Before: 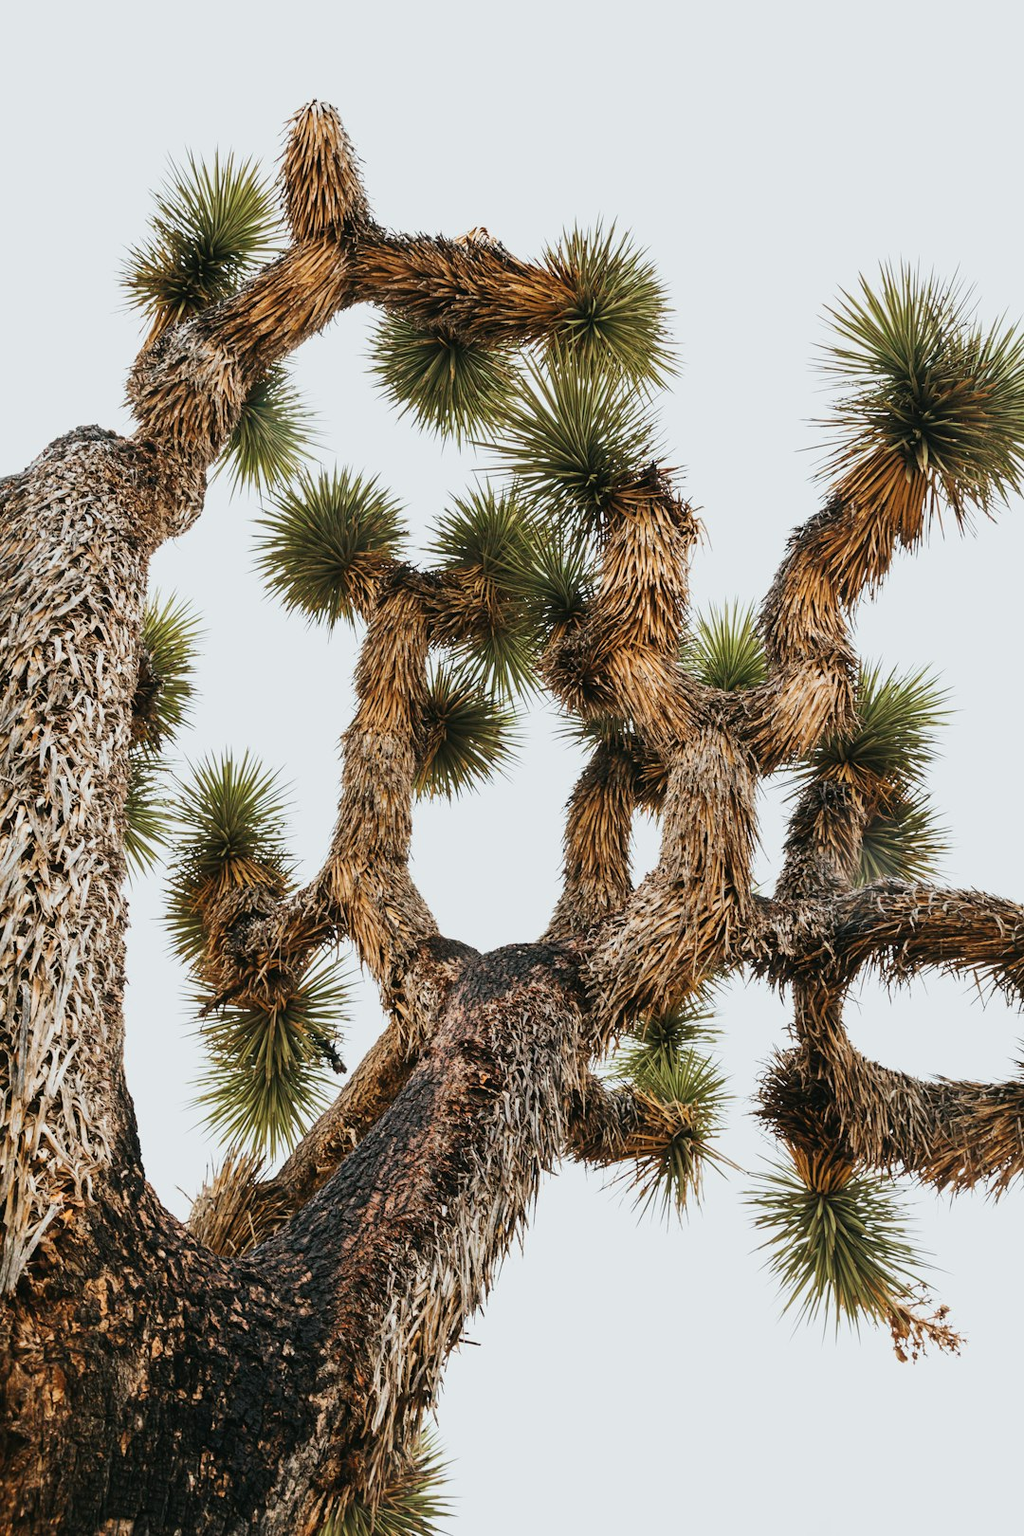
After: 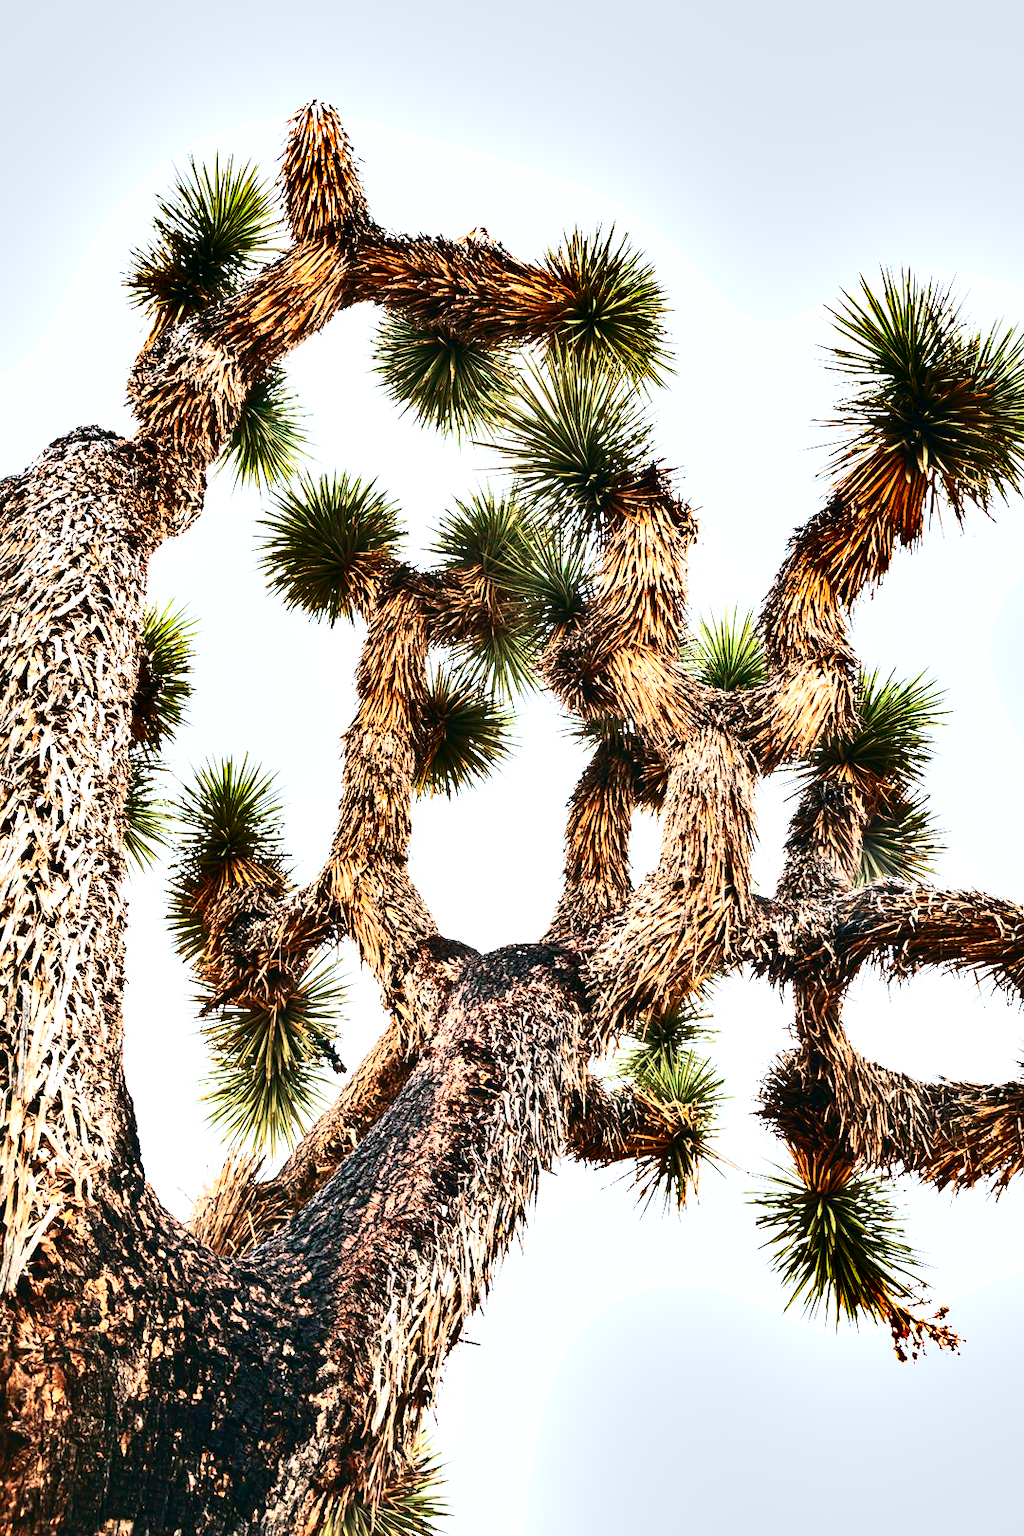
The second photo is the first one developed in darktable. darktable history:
exposure: black level correction 0, exposure 1.291 EV, compensate highlight preservation false
tone curve: curves: ch0 [(0, 0) (0.236, 0.124) (0.373, 0.304) (0.542, 0.593) (0.737, 0.873) (1, 1)]; ch1 [(0, 0) (0.399, 0.328) (0.488, 0.484) (0.598, 0.624) (1, 1)]; ch2 [(0, 0) (0.448, 0.405) (0.523, 0.511) (0.592, 0.59) (1, 1)], color space Lab, independent channels, preserve colors none
shadows and highlights: shadows 20.78, highlights -82.35, soften with gaussian
